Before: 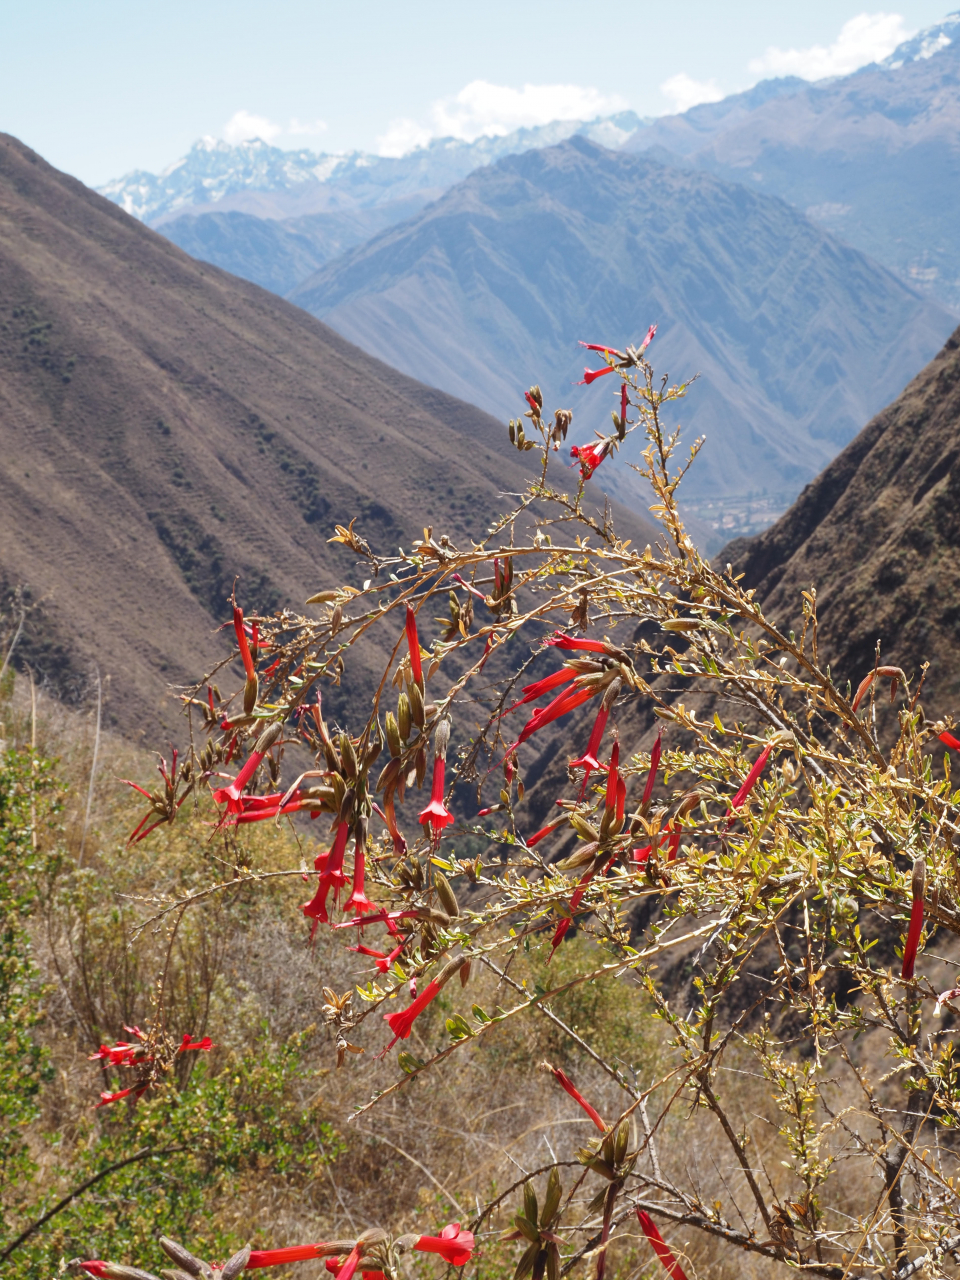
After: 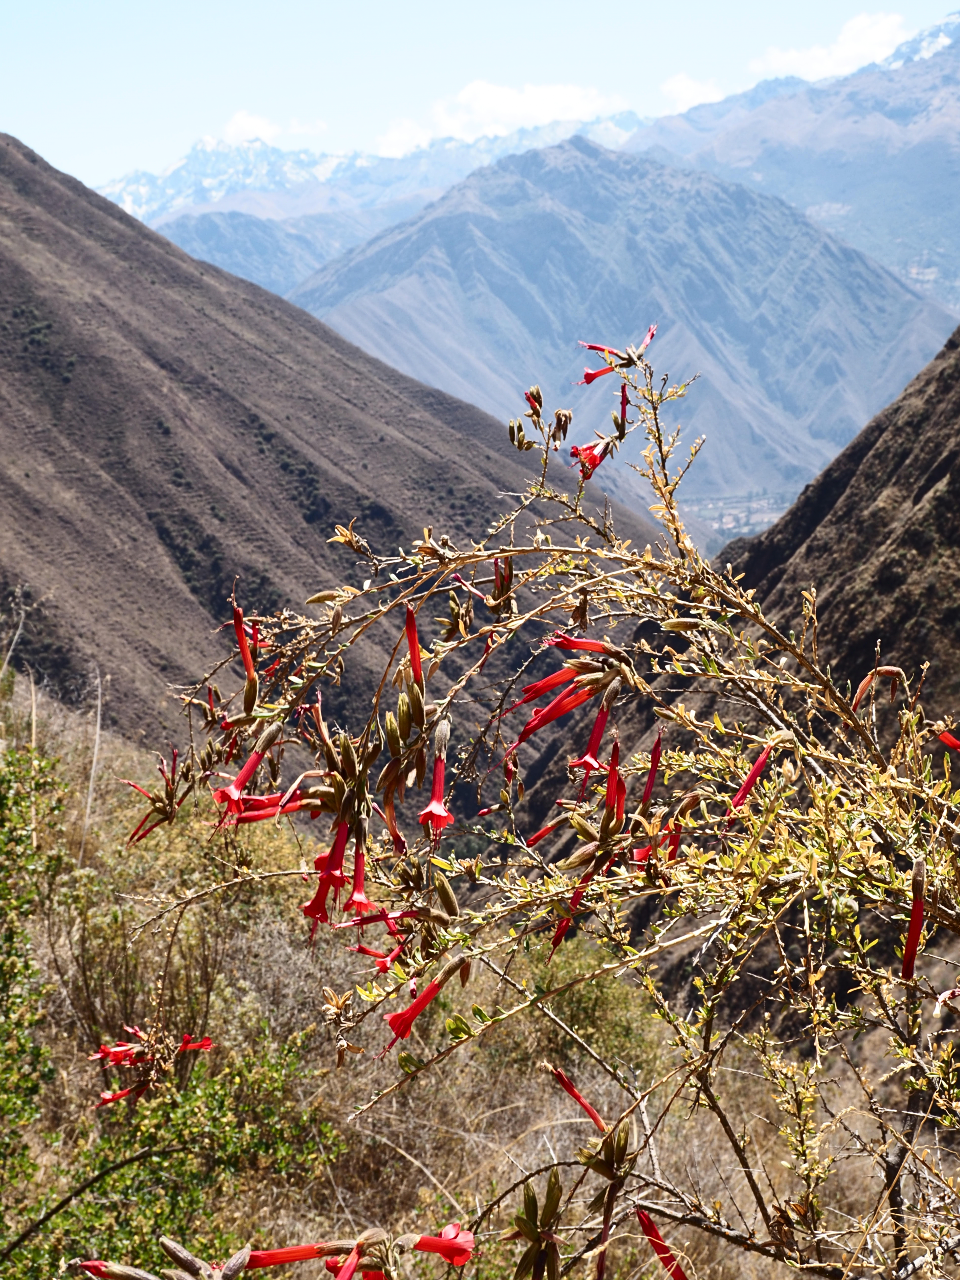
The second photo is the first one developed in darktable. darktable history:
contrast brightness saturation: contrast 0.28
sharpen: amount 0.2
